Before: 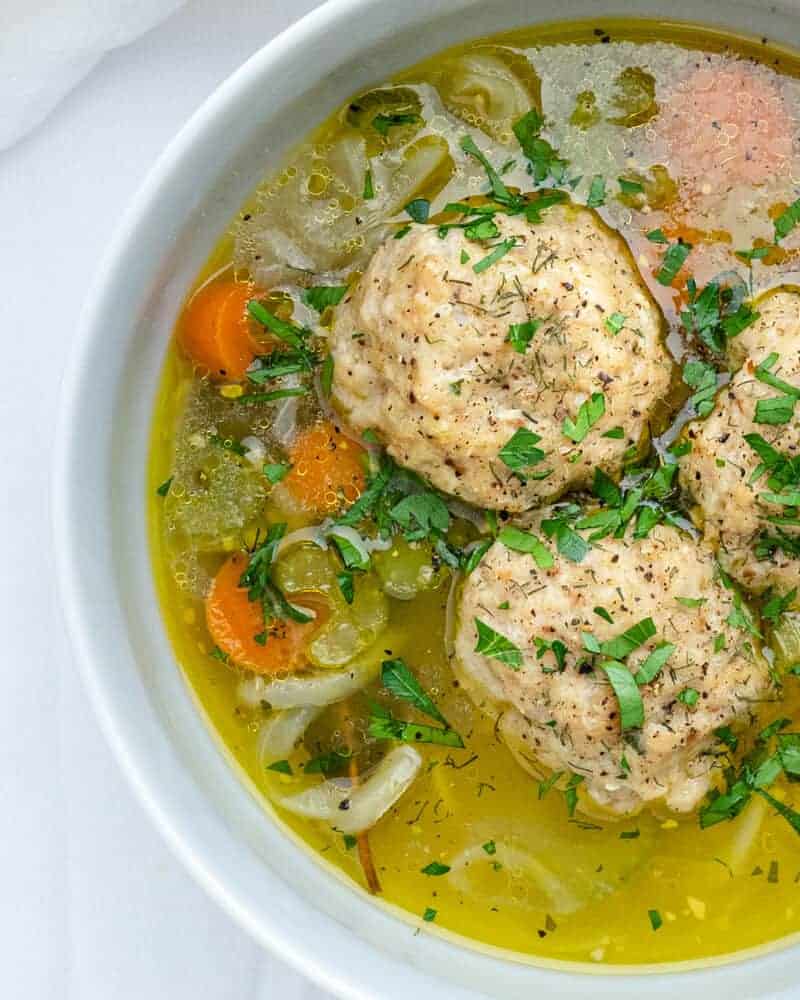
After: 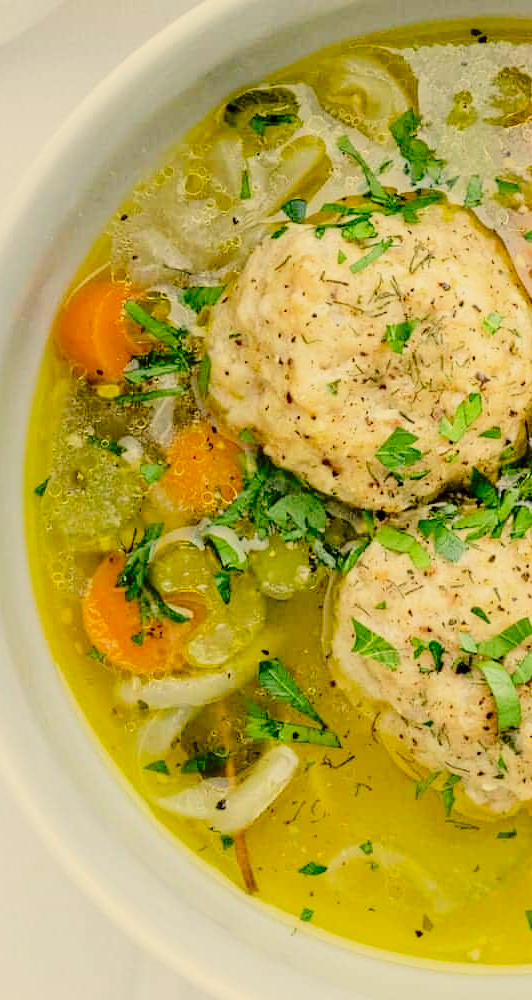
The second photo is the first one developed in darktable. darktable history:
color correction: highlights a* 2.47, highlights b* 23.37
filmic rgb: black relative exposure -8.01 EV, white relative exposure 4.06 EV, threshold 5.97 EV, hardness 4.15, color science v6 (2022), enable highlight reconstruction true
tone curve: curves: ch0 [(0, 0) (0.058, 0.039) (0.168, 0.123) (0.282, 0.327) (0.45, 0.534) (0.676, 0.751) (0.89, 0.919) (1, 1)]; ch1 [(0, 0) (0.094, 0.081) (0.285, 0.299) (0.385, 0.403) (0.447, 0.455) (0.495, 0.496) (0.544, 0.552) (0.589, 0.612) (0.722, 0.728) (1, 1)]; ch2 [(0, 0) (0.257, 0.217) (0.43, 0.421) (0.498, 0.507) (0.531, 0.544) (0.56, 0.579) (0.625, 0.66) (1, 1)], preserve colors none
crop and rotate: left 15.456%, right 17.968%
